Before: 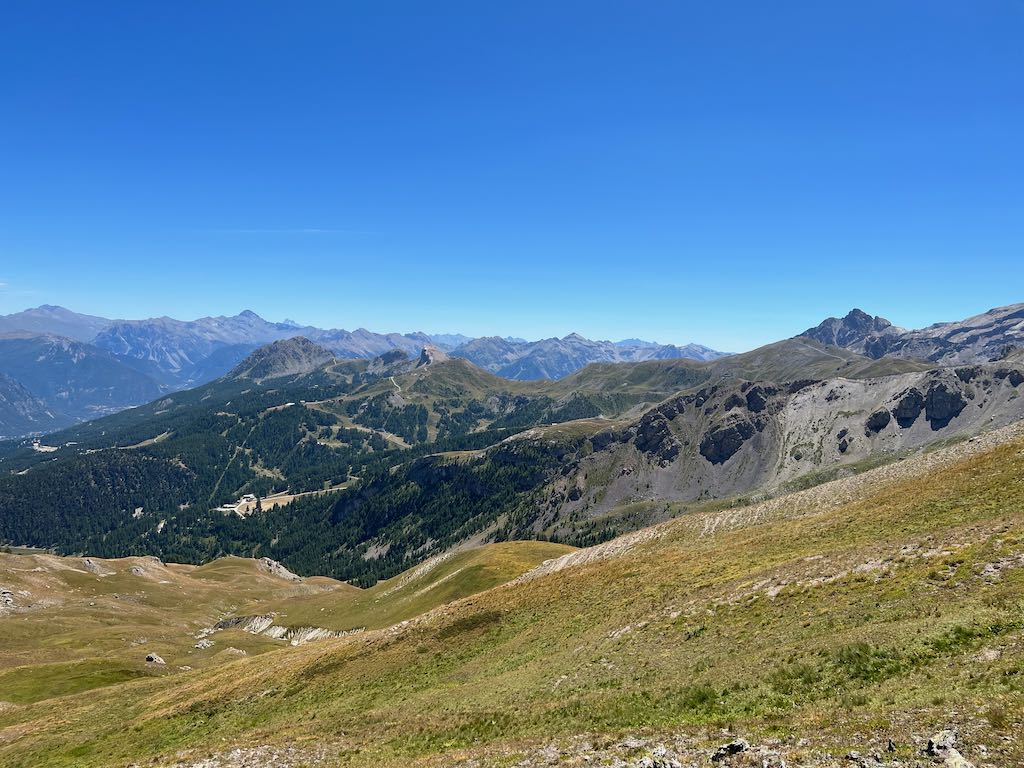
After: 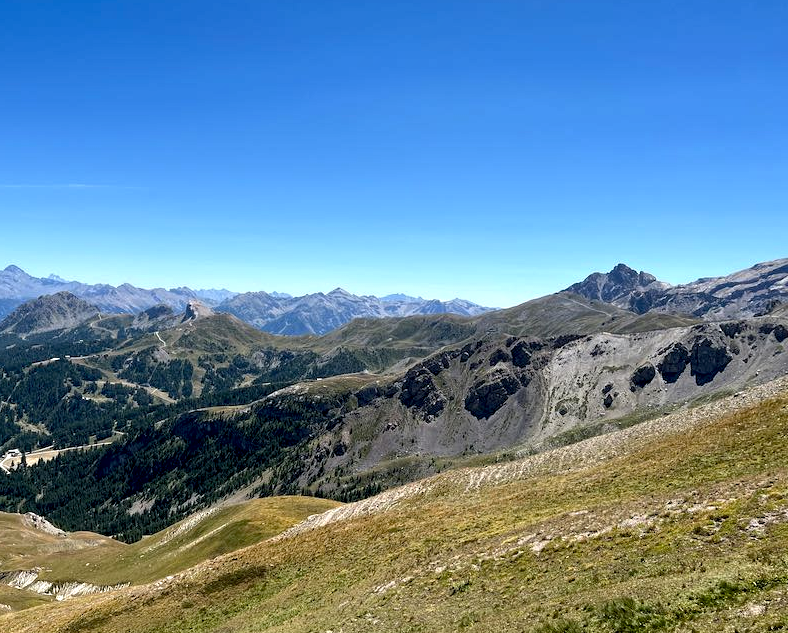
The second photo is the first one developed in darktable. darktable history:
crop: left 23.001%, top 5.892%, bottom 11.585%
local contrast: highlights 172%, shadows 137%, detail 139%, midtone range 0.26
